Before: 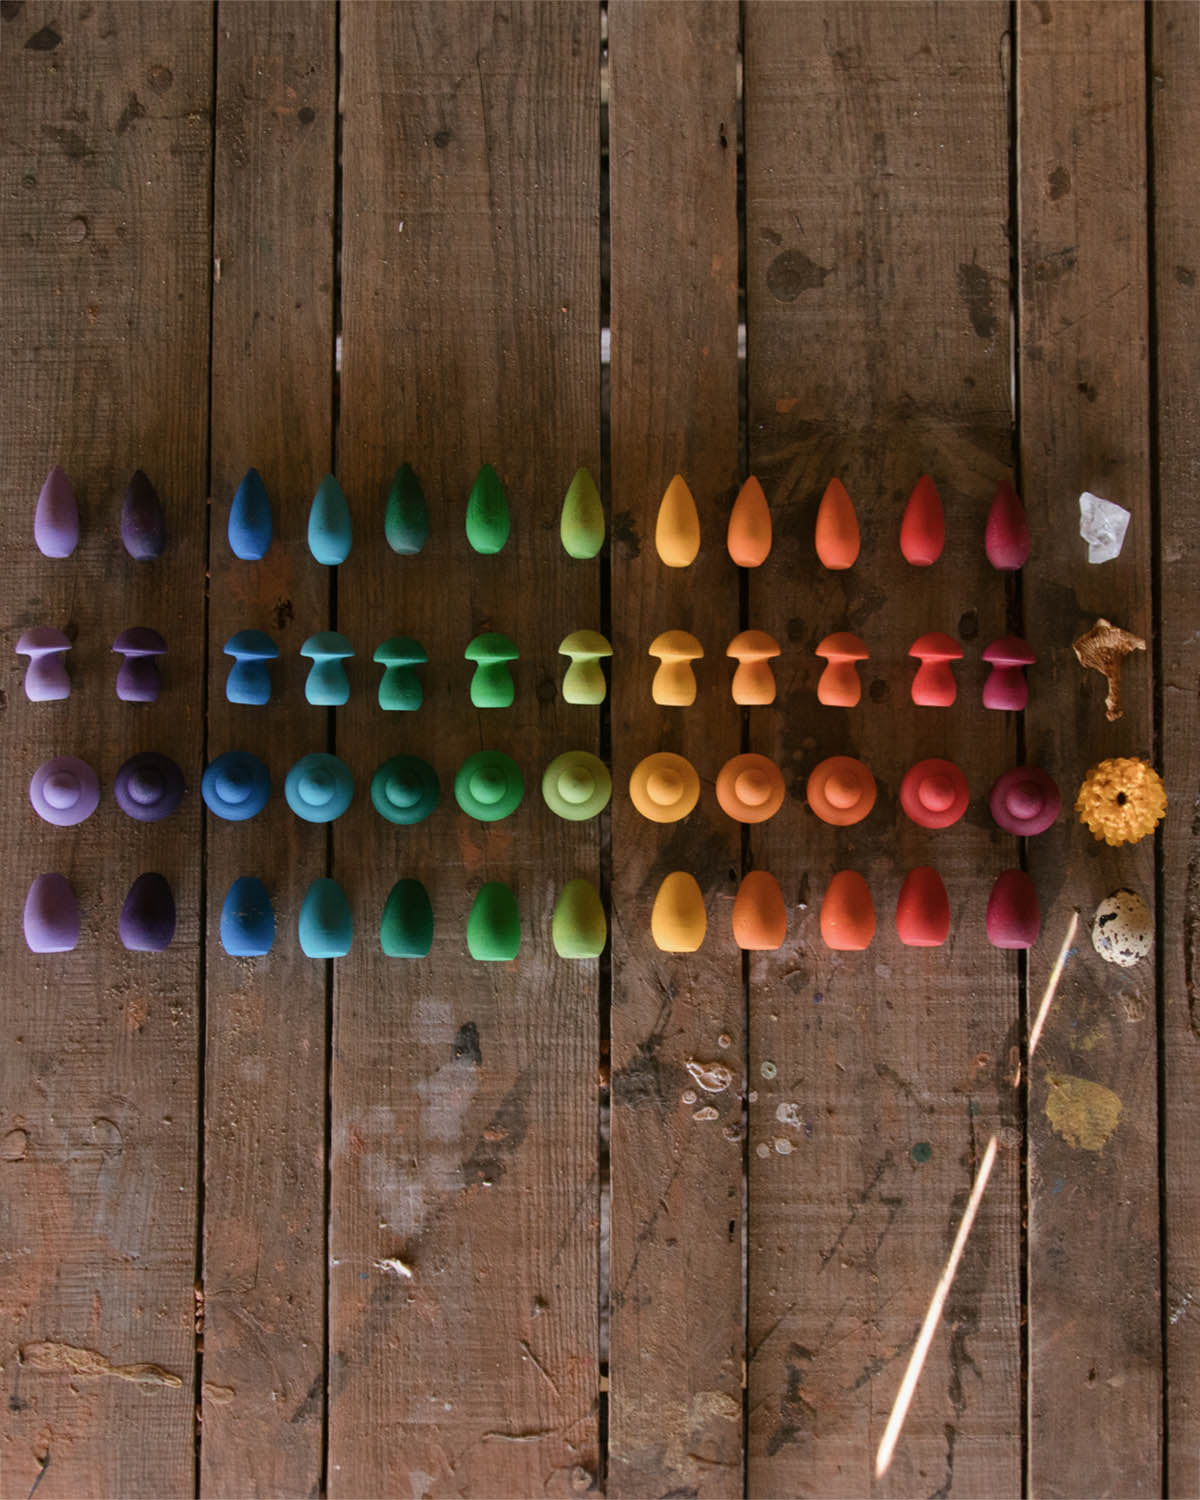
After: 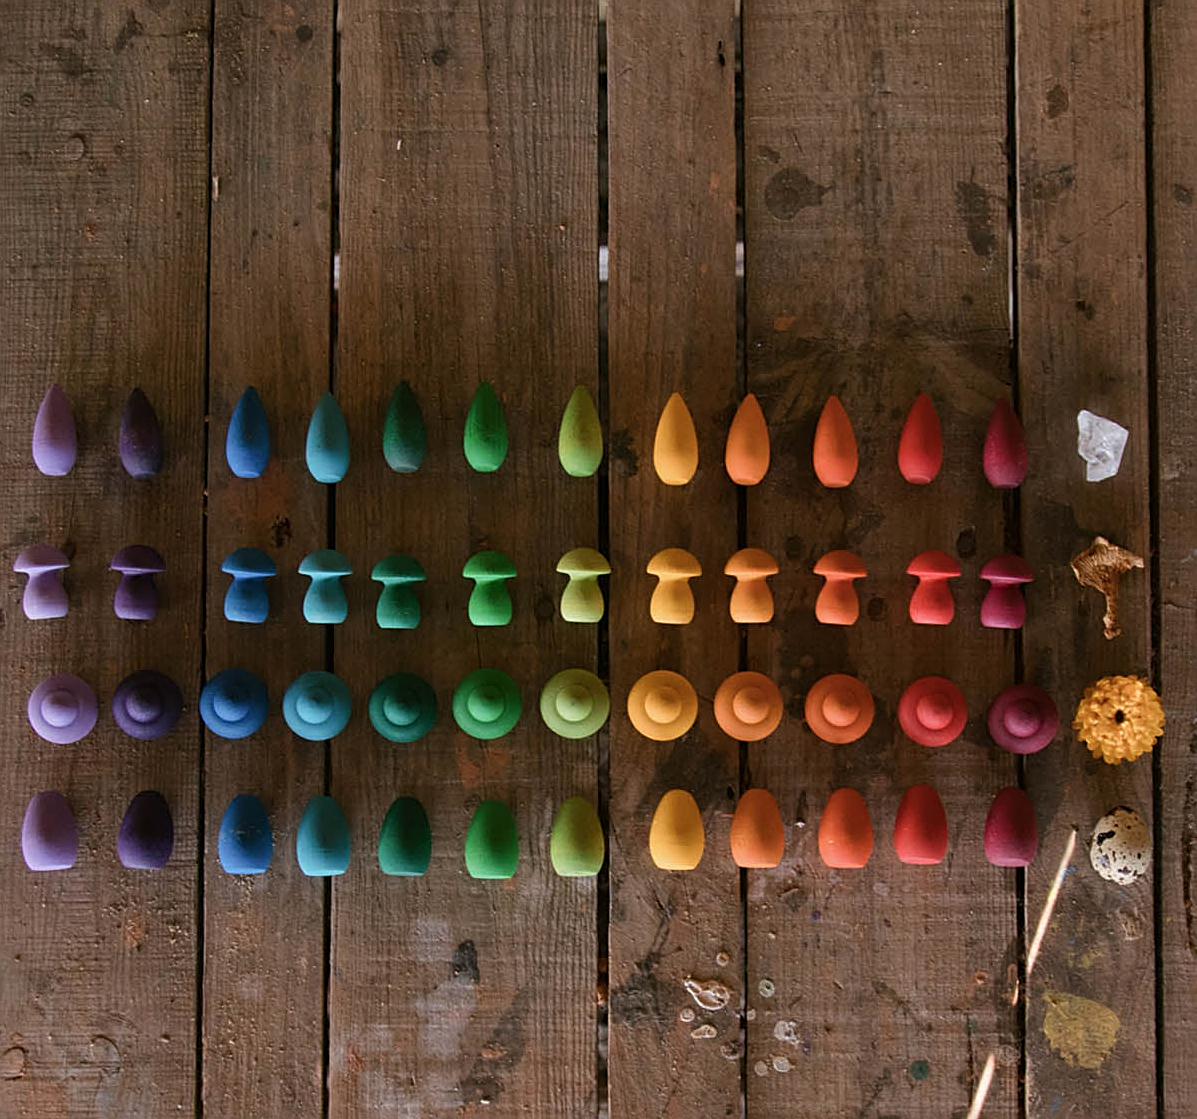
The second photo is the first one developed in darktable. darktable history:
tone curve: preserve colors none
sharpen: on, module defaults
crop: left 0.244%, top 5.488%, bottom 19.868%
